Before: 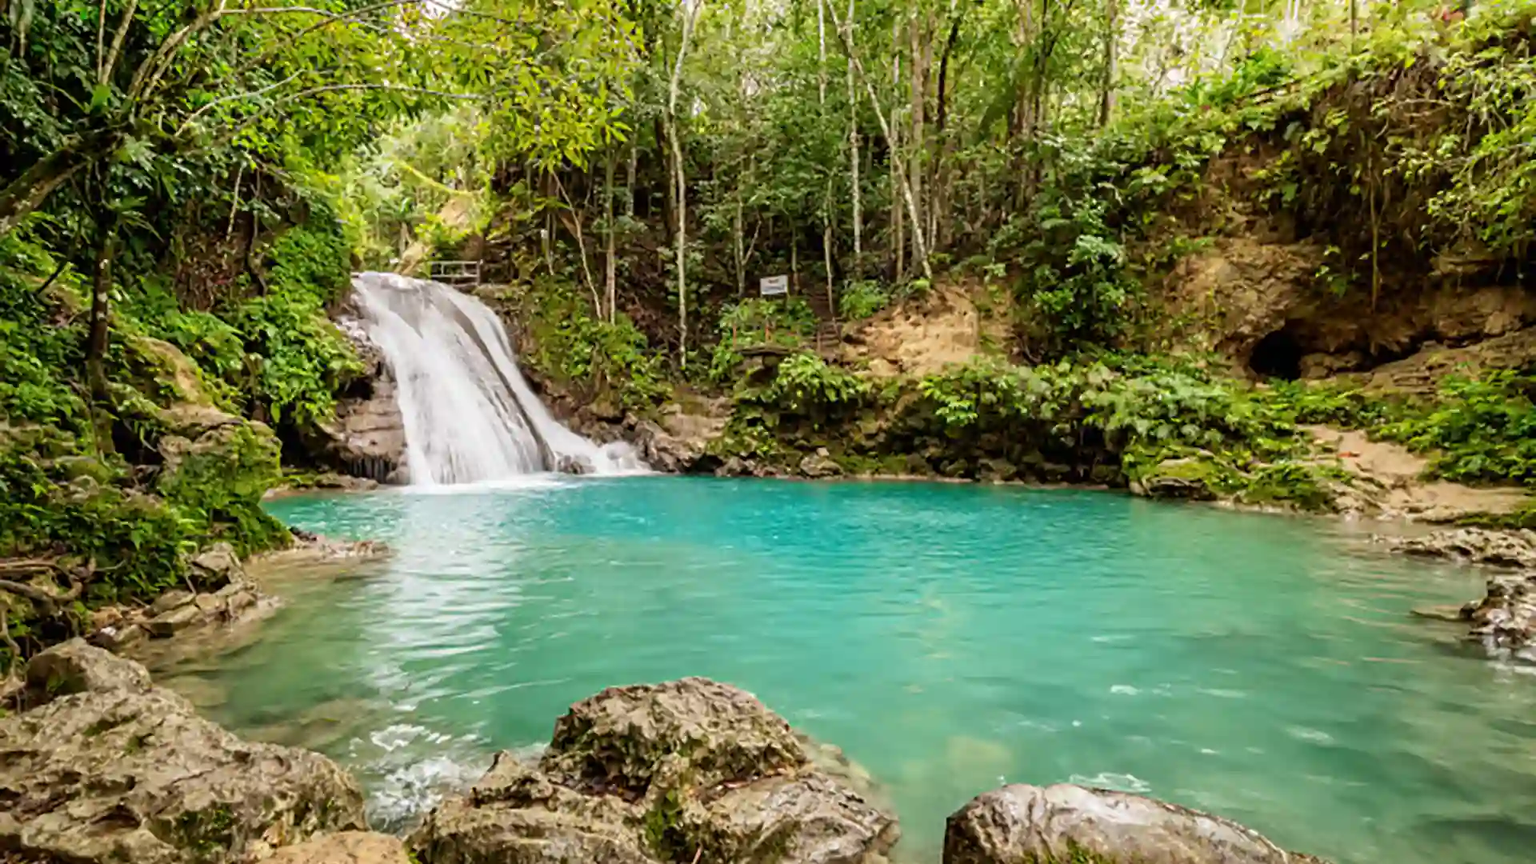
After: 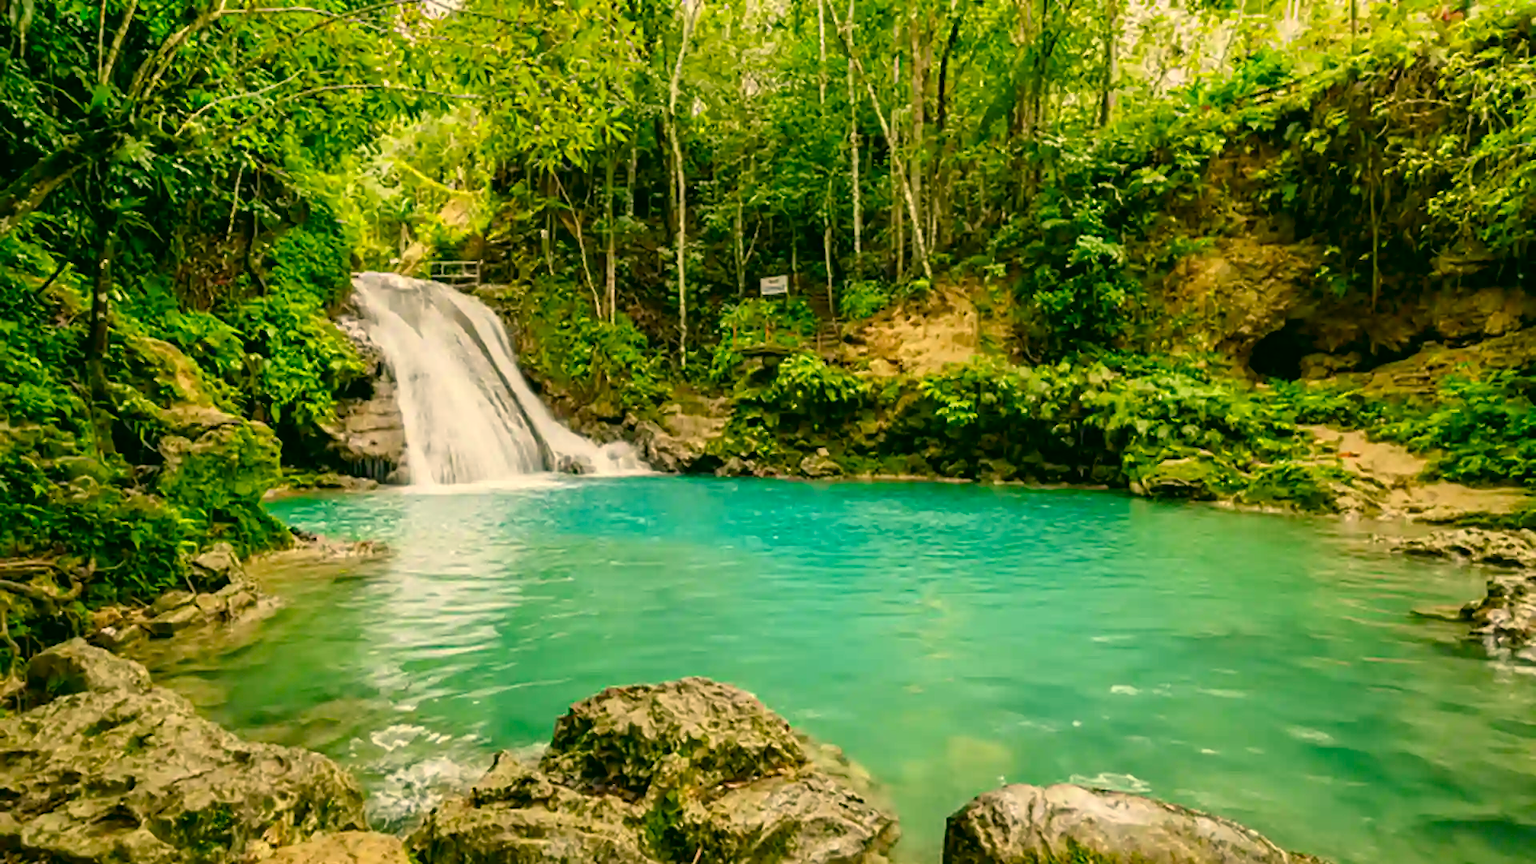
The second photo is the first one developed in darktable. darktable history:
color correction: highlights a* 4.94, highlights b* 23.53, shadows a* -16.12, shadows b* 3.73
color zones: curves: ch0 [(0.068, 0.464) (0.25, 0.5) (0.48, 0.508) (0.75, 0.536) (0.886, 0.476) (0.967, 0.456)]; ch1 [(0.066, 0.456) (0.25, 0.5) (0.616, 0.508) (0.746, 0.56) (0.934, 0.444)]
contrast brightness saturation: saturation 0.183
color balance rgb: shadows lift › chroma 2.032%, shadows lift › hue 214.6°, perceptual saturation grading › global saturation 20%, perceptual saturation grading › highlights -25.872%, perceptual saturation grading › shadows 25.556%
